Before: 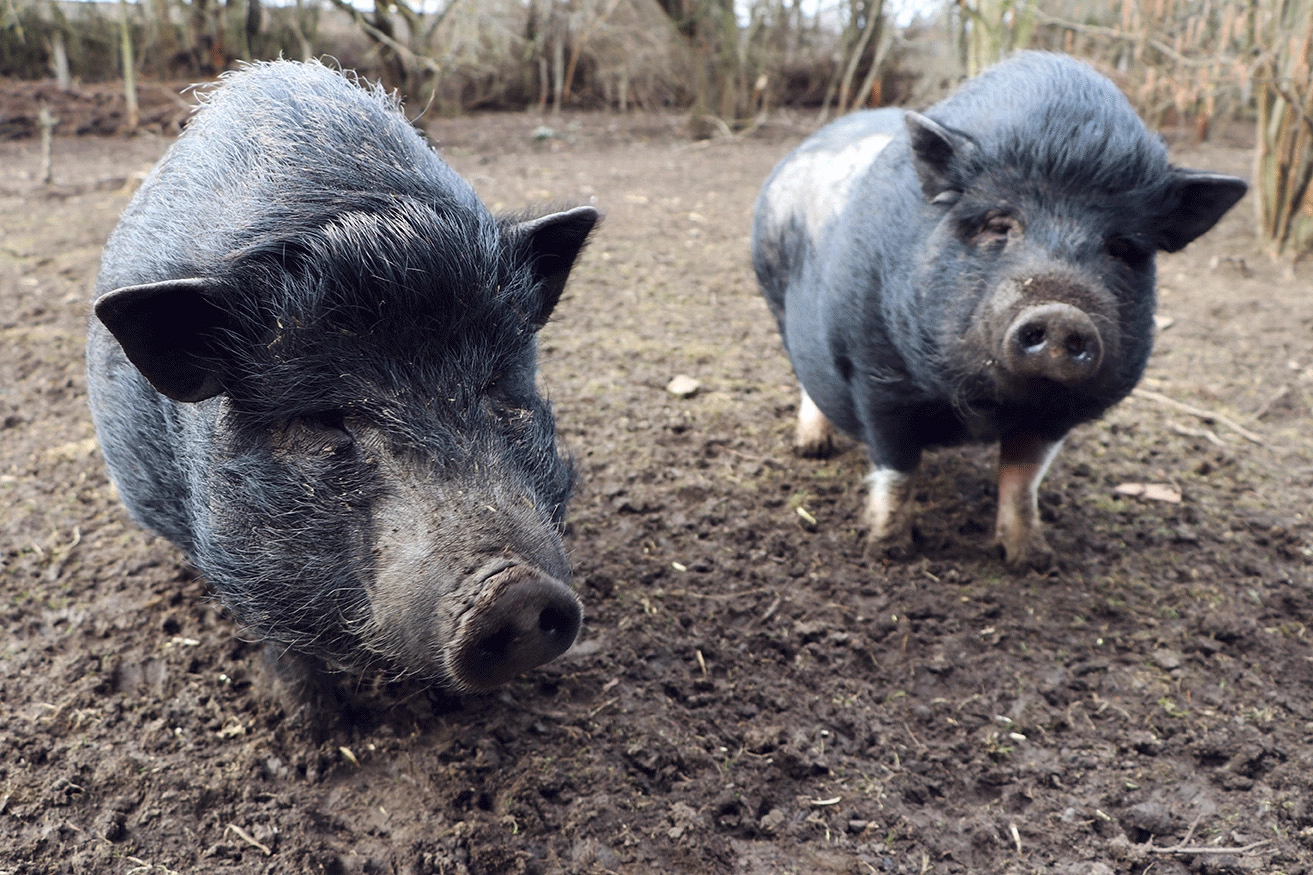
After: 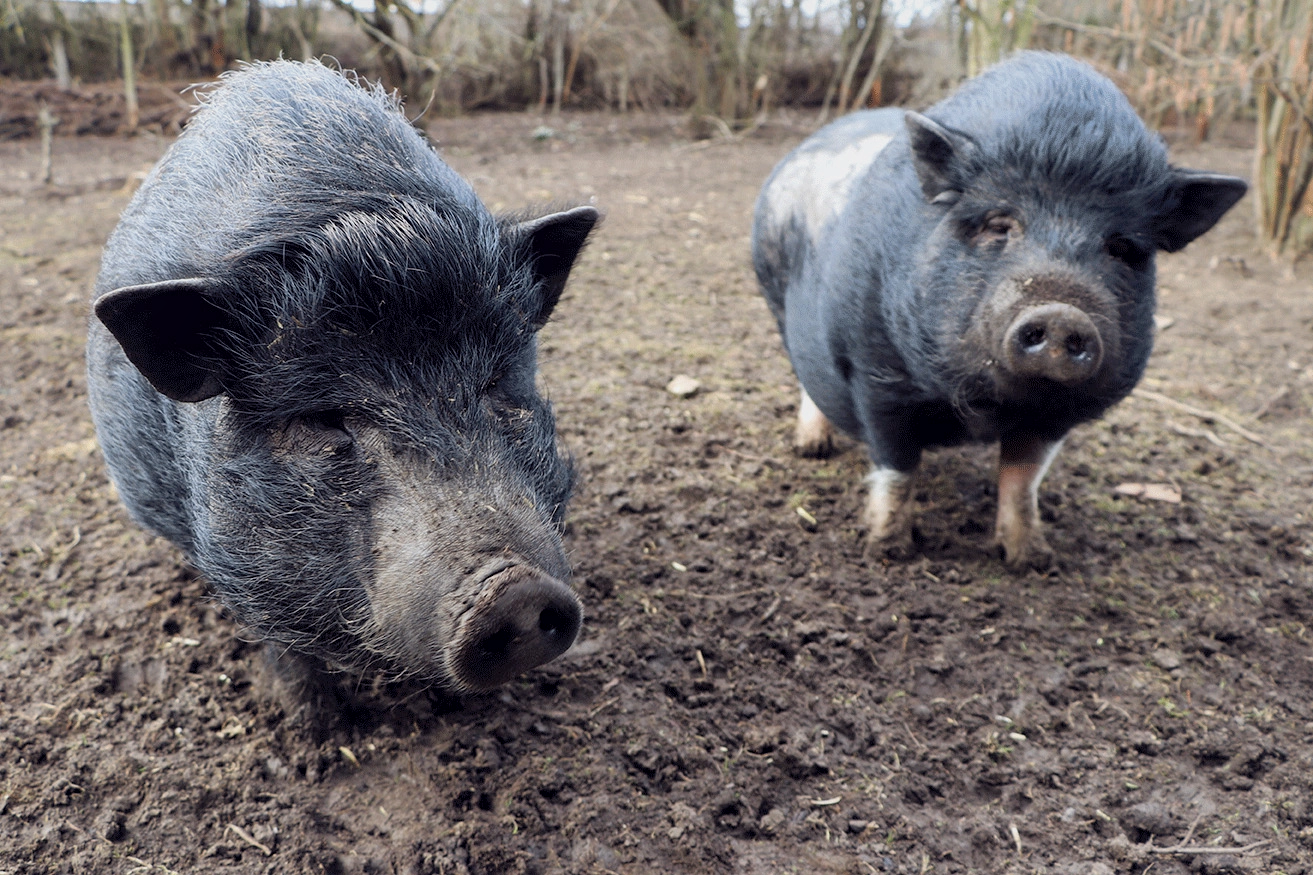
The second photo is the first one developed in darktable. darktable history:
local contrast: highlights 100%, shadows 100%, detail 120%, midtone range 0.2
filmic rgb: black relative exposure -9.5 EV, white relative exposure 3.02 EV, hardness 6.12
shadows and highlights: on, module defaults
